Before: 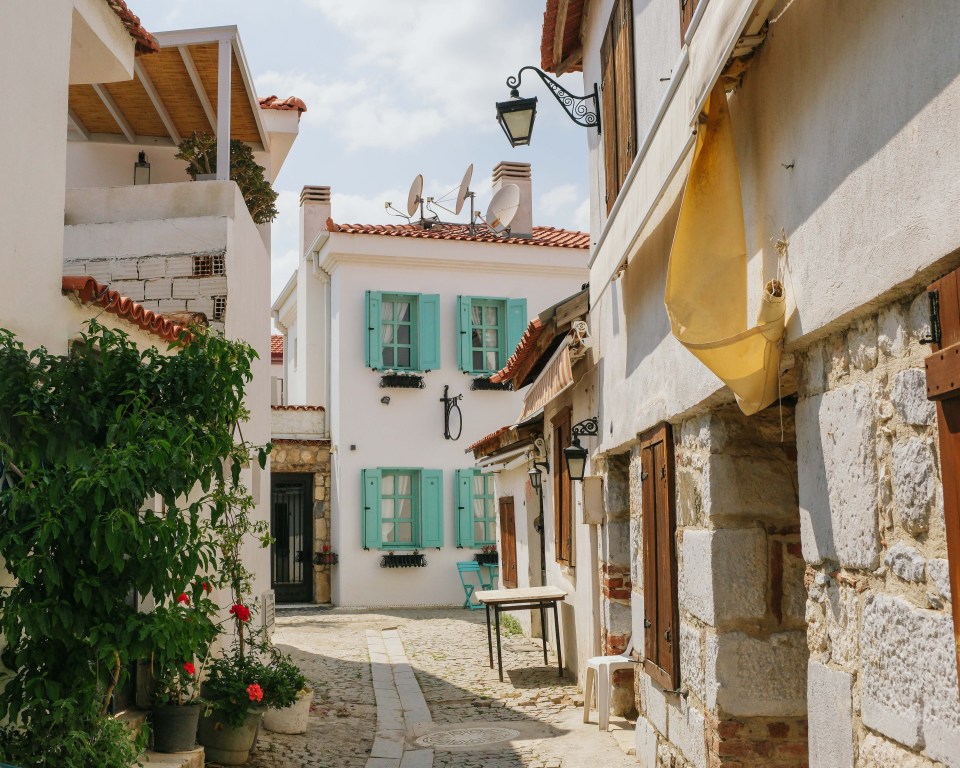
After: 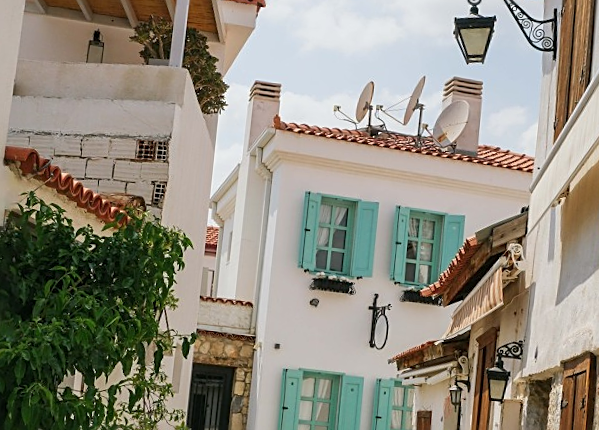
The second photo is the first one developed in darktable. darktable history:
crop and rotate: angle -5.88°, left 2.115%, top 6.813%, right 27.756%, bottom 30.274%
sharpen: amount 0.492
